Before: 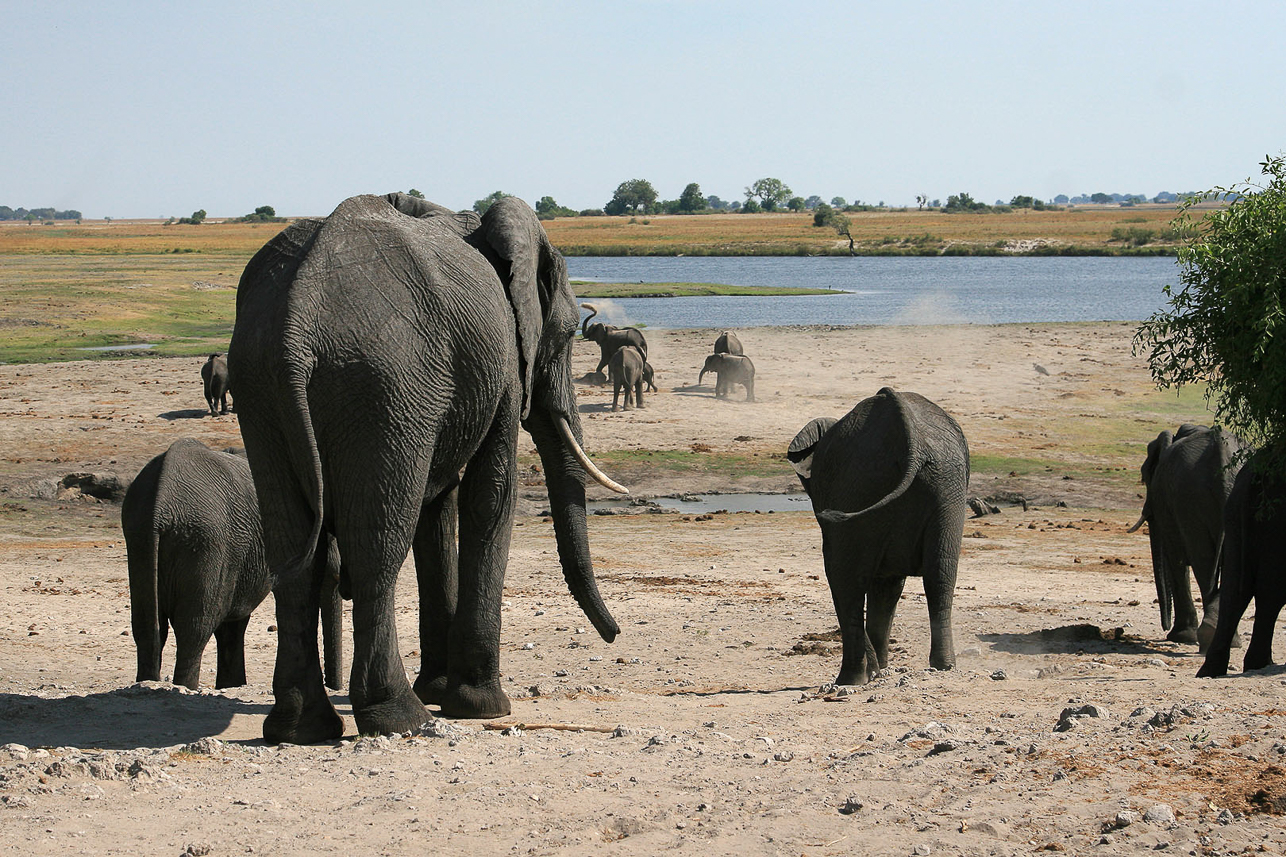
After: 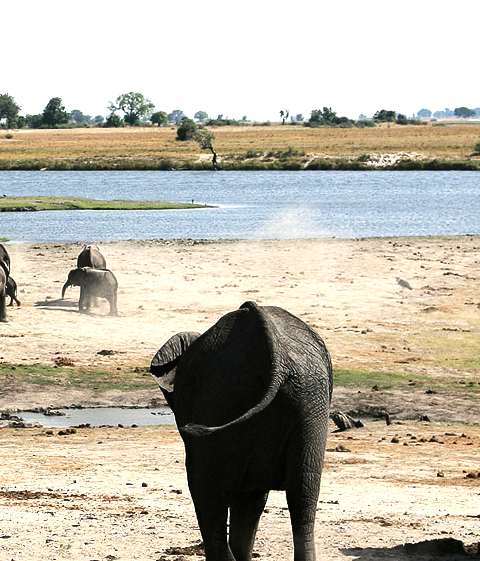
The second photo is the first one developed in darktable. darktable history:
exposure: black level correction 0.002, compensate highlight preservation false
crop and rotate: left 49.565%, top 10.115%, right 13.106%, bottom 24.402%
tone equalizer: -8 EV -1.08 EV, -7 EV -0.995 EV, -6 EV -0.902 EV, -5 EV -0.599 EV, -3 EV 0.611 EV, -2 EV 0.849 EV, -1 EV 1 EV, +0 EV 1.06 EV, edges refinement/feathering 500, mask exposure compensation -1.57 EV, preserve details no
